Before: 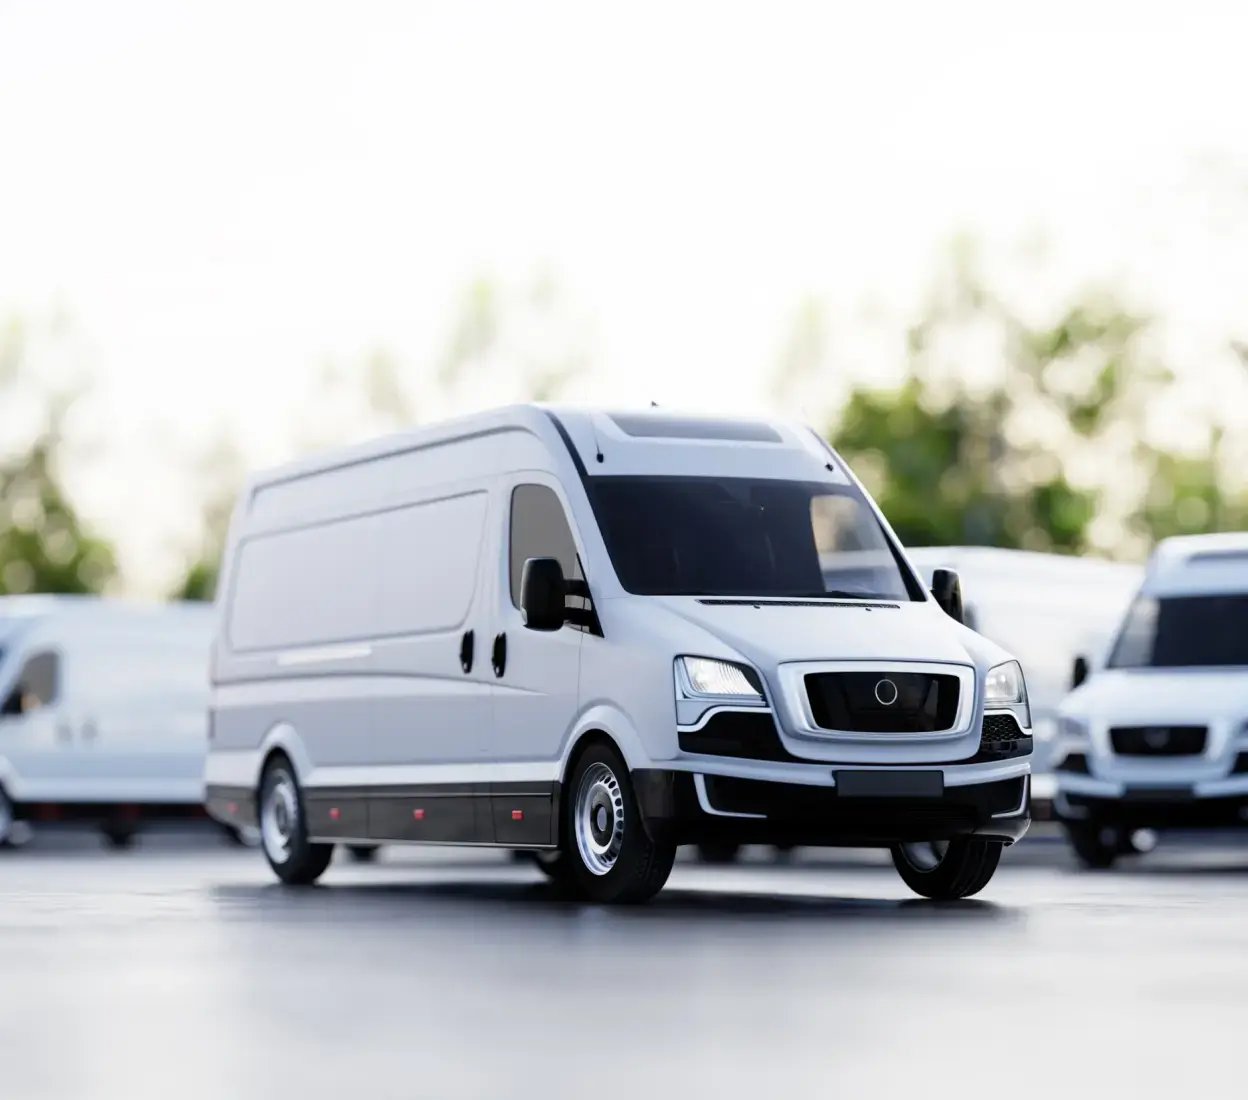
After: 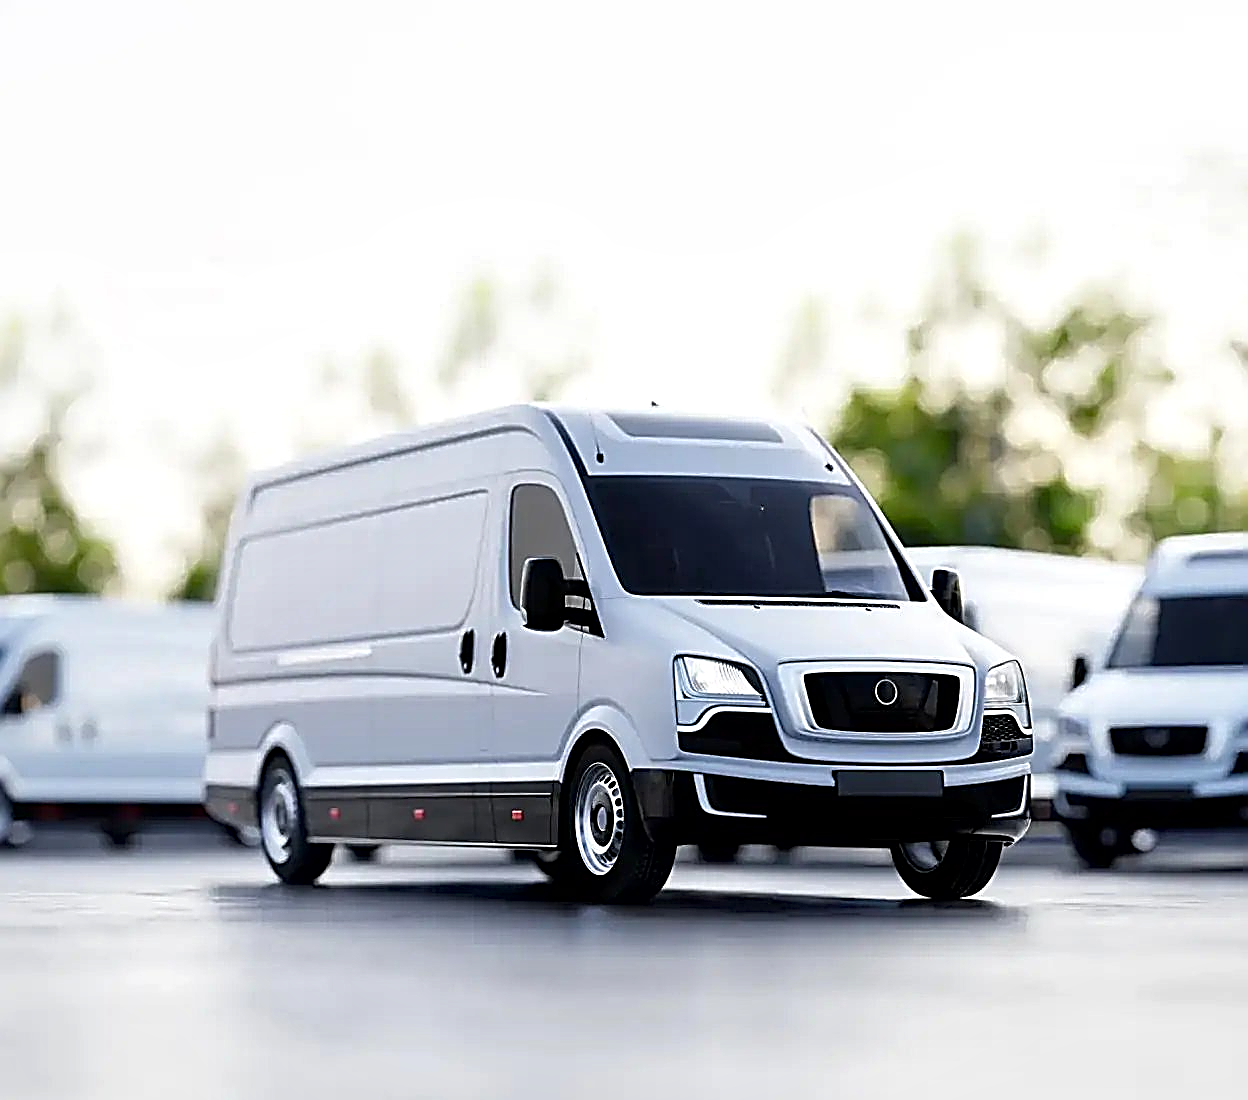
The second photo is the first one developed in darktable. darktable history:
color balance: output saturation 110%
sharpen: amount 1.861
local contrast: mode bilateral grid, contrast 25, coarseness 60, detail 151%, midtone range 0.2
